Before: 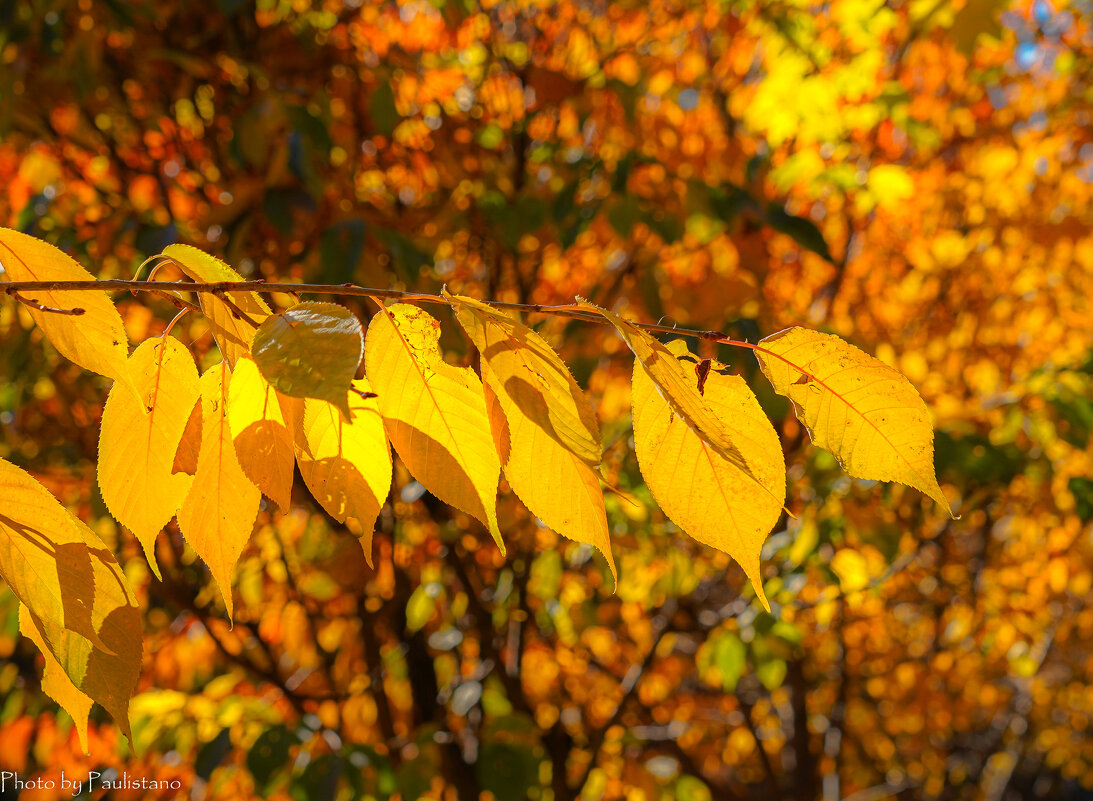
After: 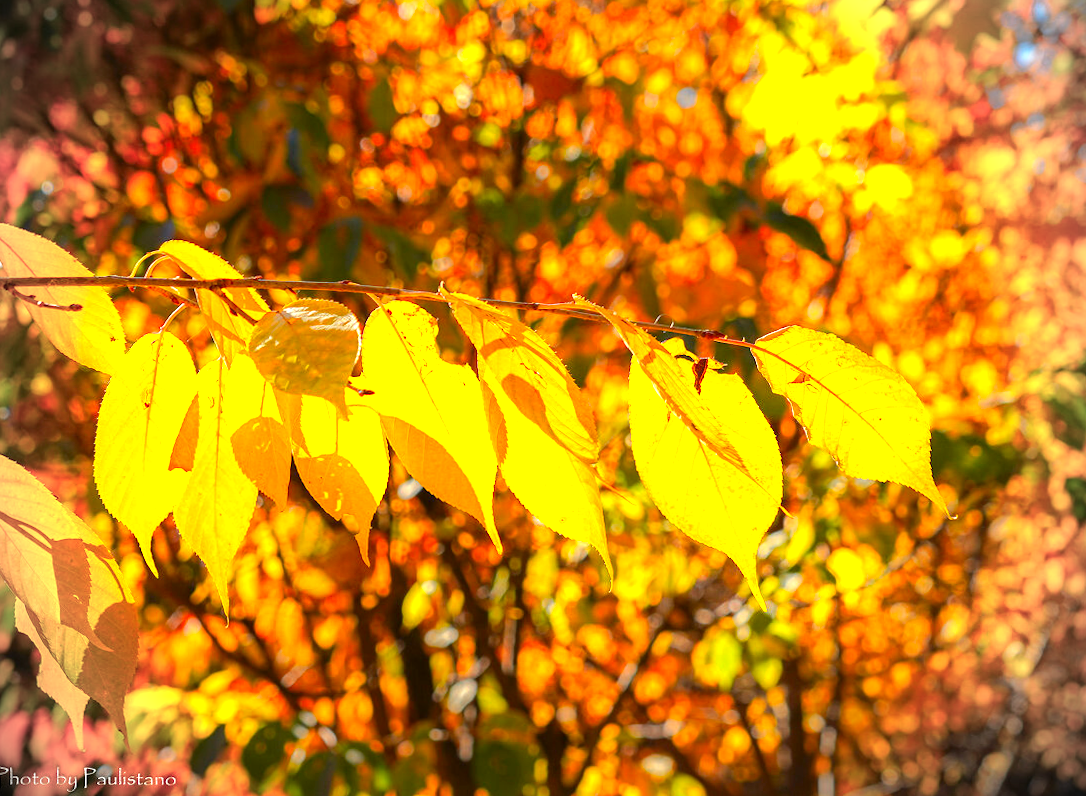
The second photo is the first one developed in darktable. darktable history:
crop and rotate: angle -0.262°
contrast brightness saturation: contrast 0.084, saturation 0.197
vignetting: brightness -0.624, saturation -0.679
exposure: black level correction 0, exposure 1.2 EV, compensate highlight preservation false
